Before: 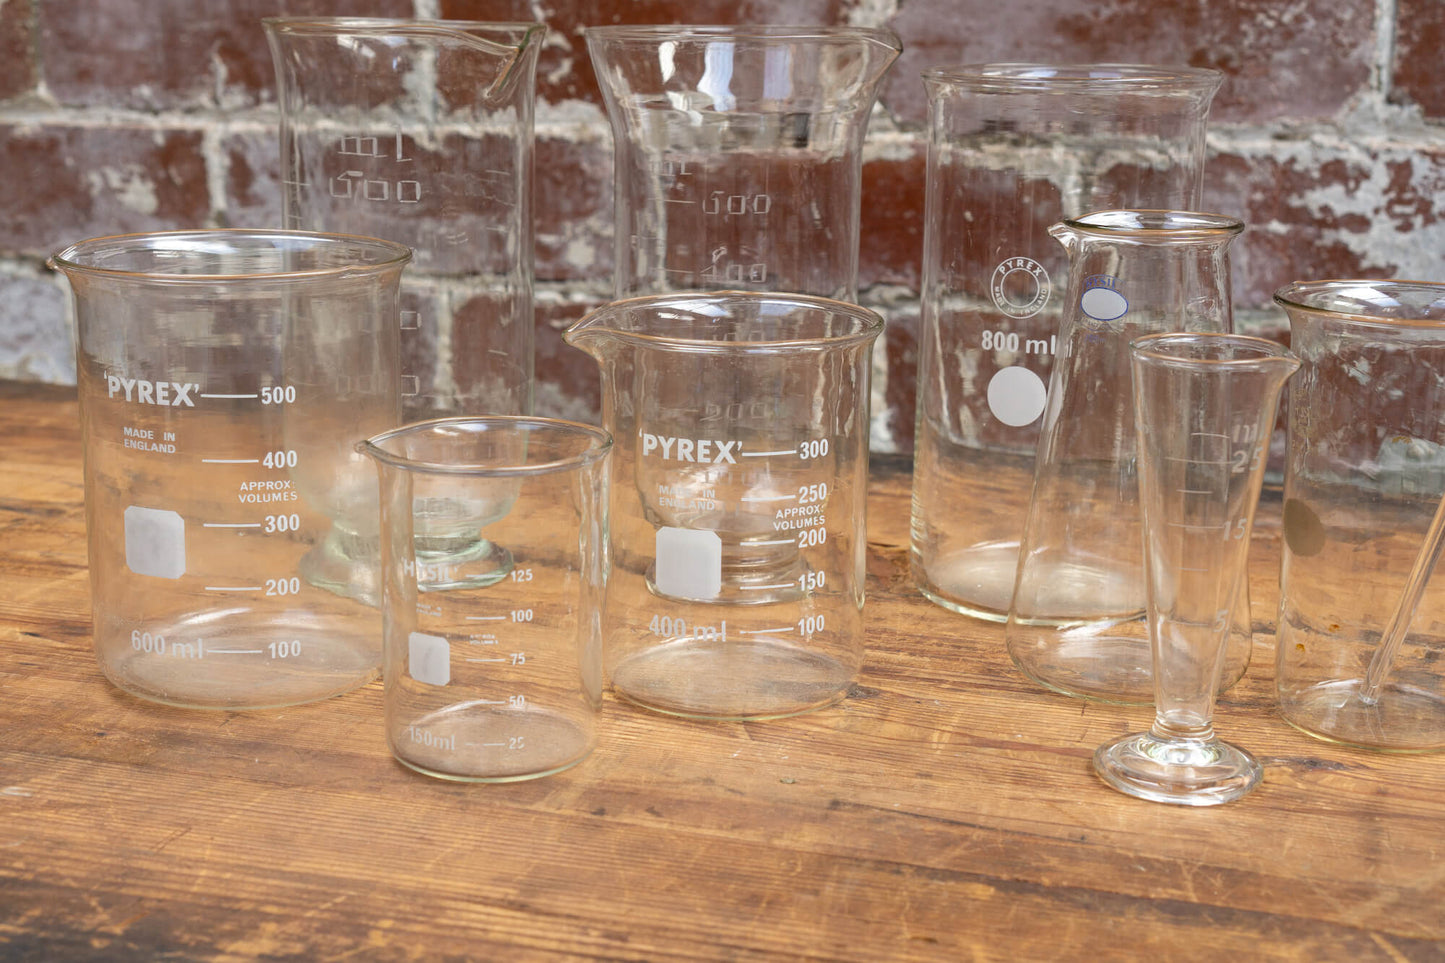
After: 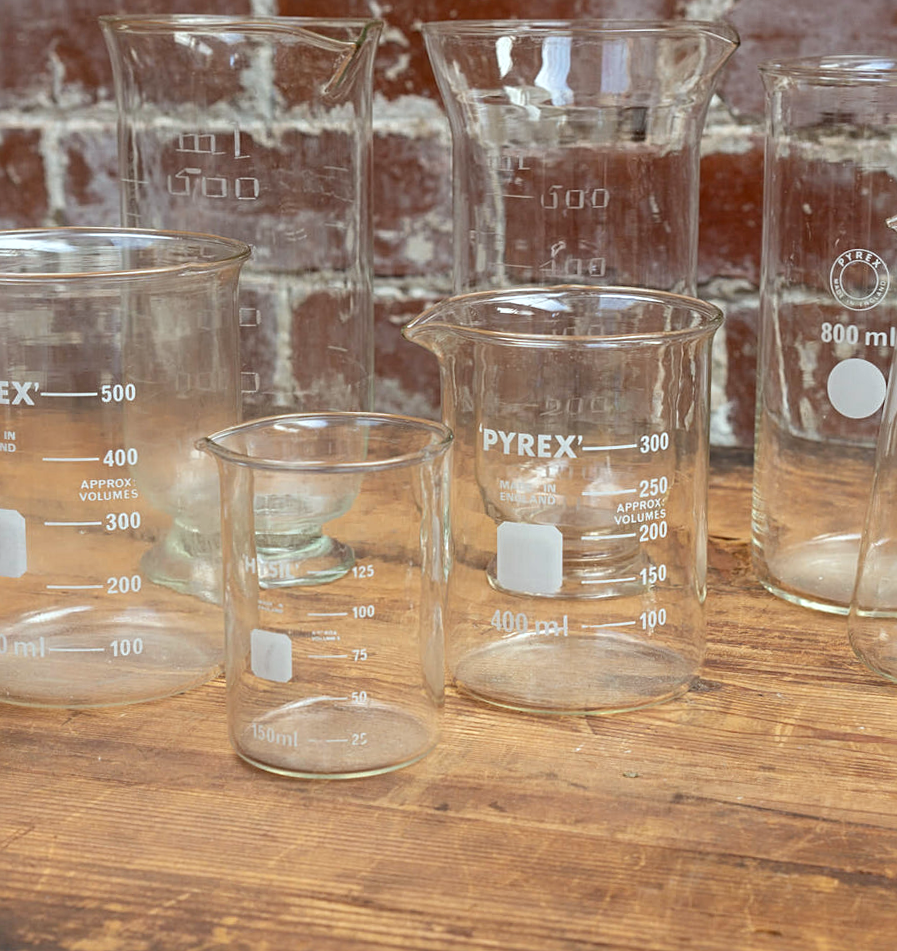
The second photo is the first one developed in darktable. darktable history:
color correction: highlights a* -4.98, highlights b* -3.76, shadows a* 3.83, shadows b* 4.08
crop: left 10.644%, right 26.528%
sharpen: radius 2.167, amount 0.381, threshold 0
rotate and perspective: rotation -0.45°, automatic cropping original format, crop left 0.008, crop right 0.992, crop top 0.012, crop bottom 0.988
